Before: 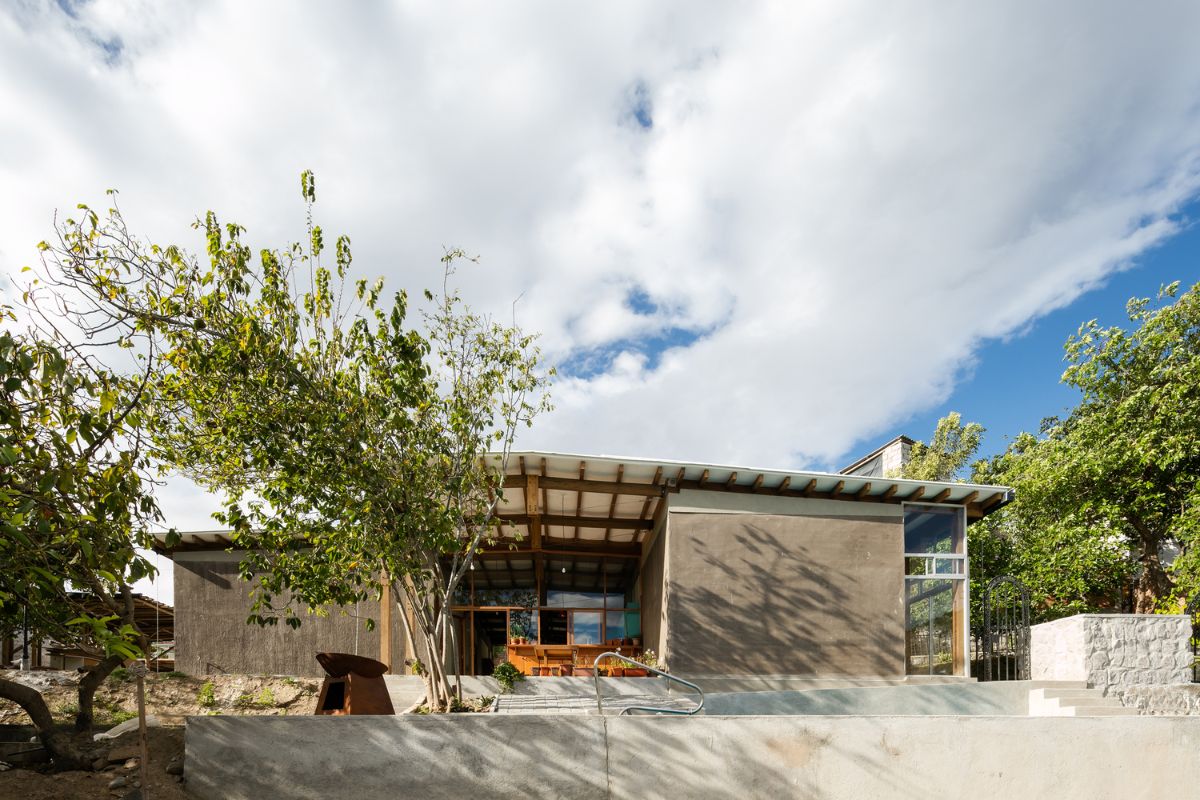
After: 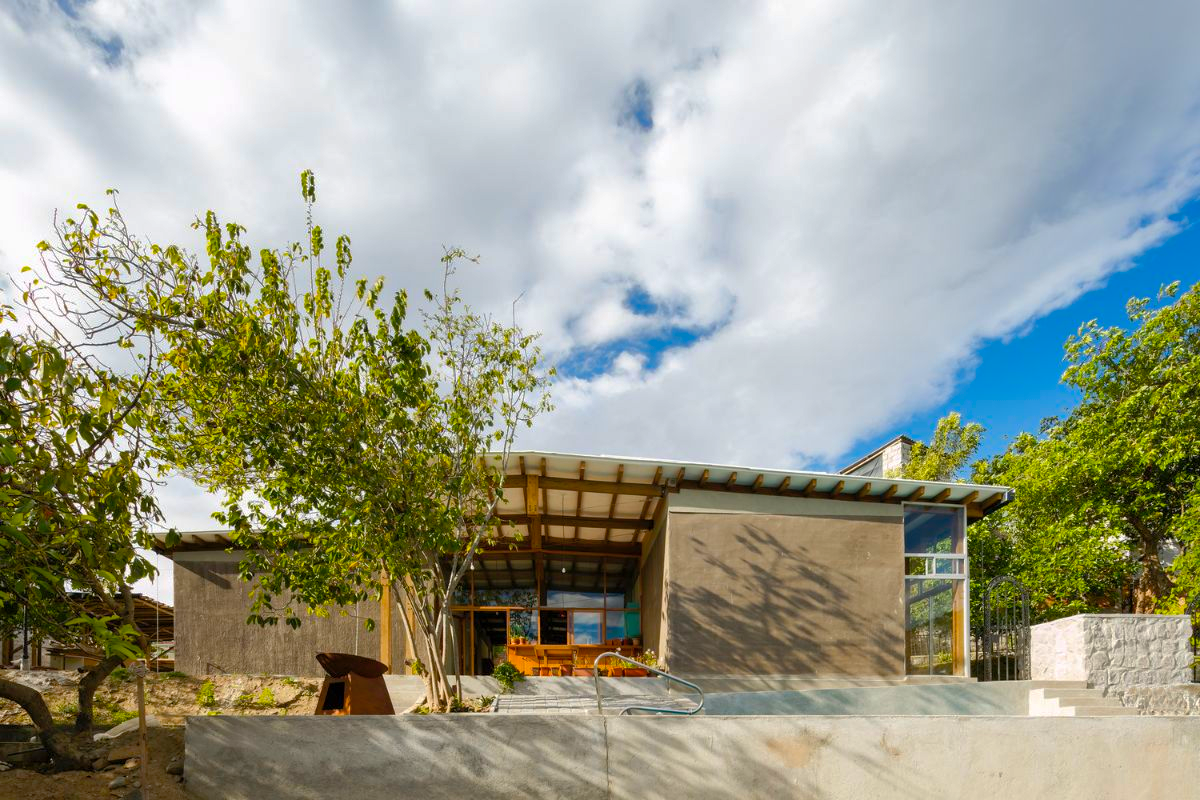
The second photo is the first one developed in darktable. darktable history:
shadows and highlights: on, module defaults
color balance rgb: linear chroma grading › global chroma 15%, perceptual saturation grading › global saturation 30%
